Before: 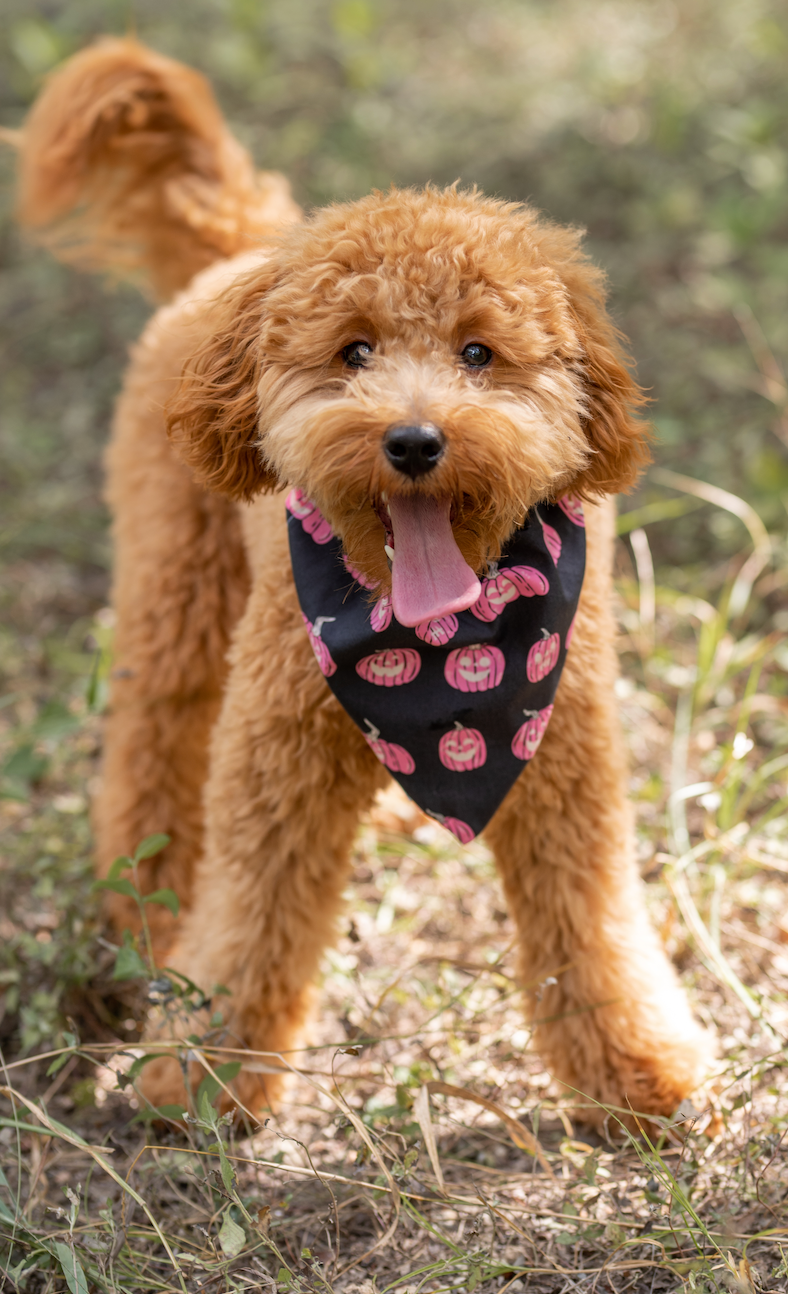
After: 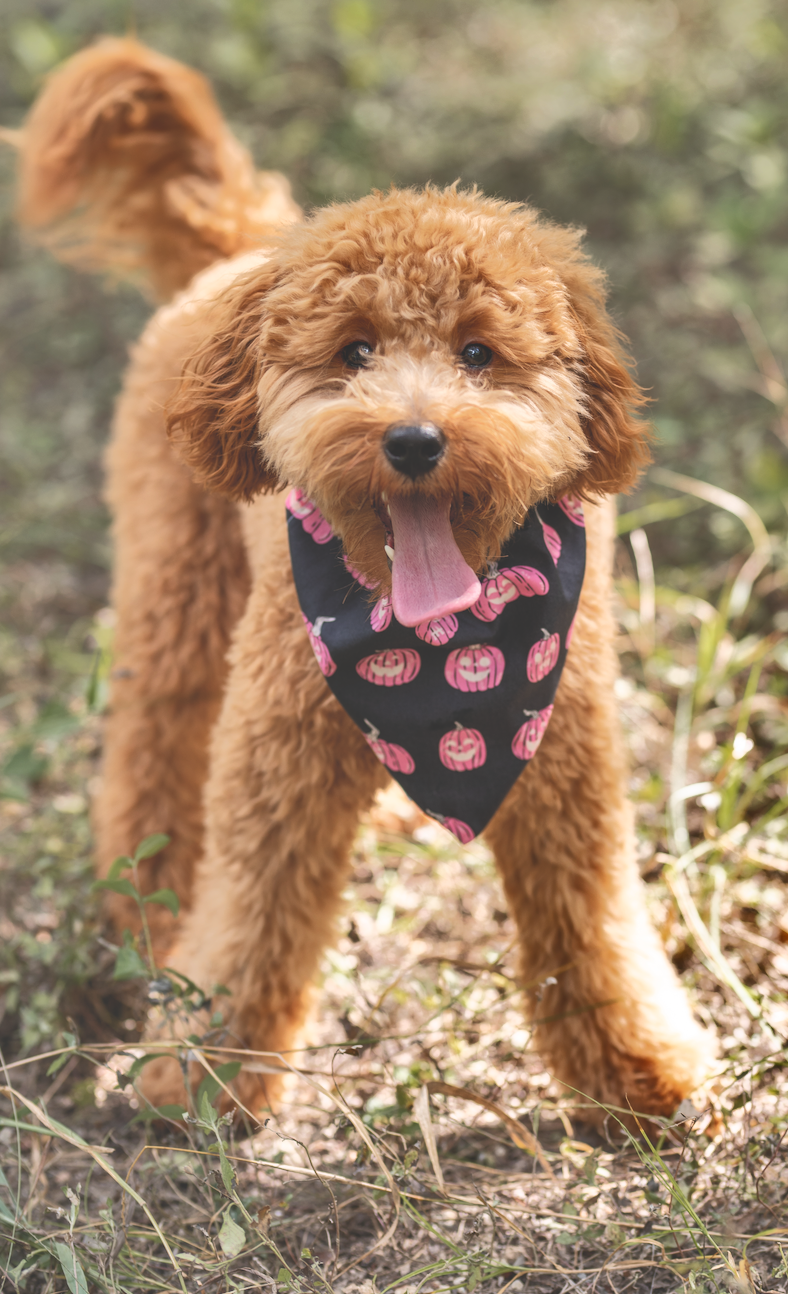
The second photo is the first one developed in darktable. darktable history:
shadows and highlights: radius 107.32, shadows 40.5, highlights -72.12, low approximation 0.01, soften with gaussian
tone curve: curves: ch0 [(0, 0) (0.003, 0.024) (0.011, 0.029) (0.025, 0.044) (0.044, 0.072) (0.069, 0.104) (0.1, 0.131) (0.136, 0.159) (0.177, 0.191) (0.224, 0.245) (0.277, 0.298) (0.335, 0.354) (0.399, 0.428) (0.468, 0.503) (0.543, 0.596) (0.623, 0.684) (0.709, 0.781) (0.801, 0.843) (0.898, 0.946) (1, 1)], color space Lab, independent channels, preserve colors none
exposure: black level correction -0.03, compensate highlight preservation false
